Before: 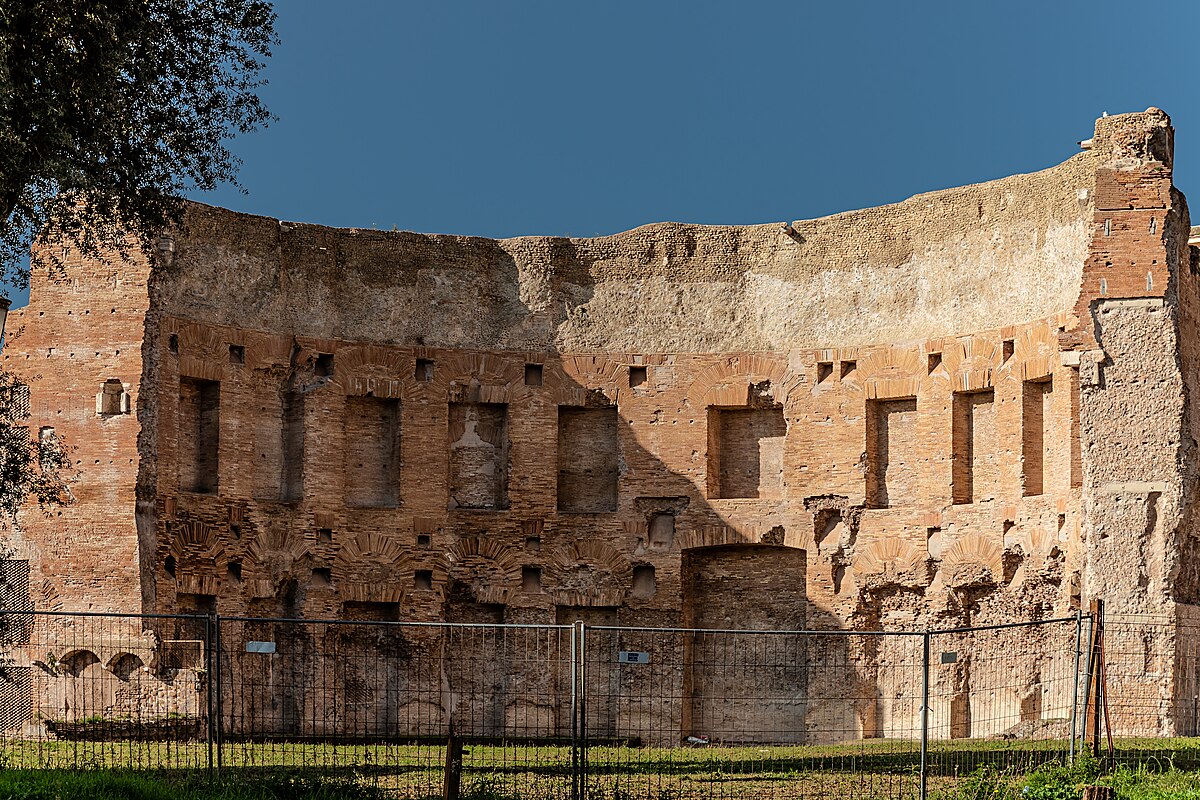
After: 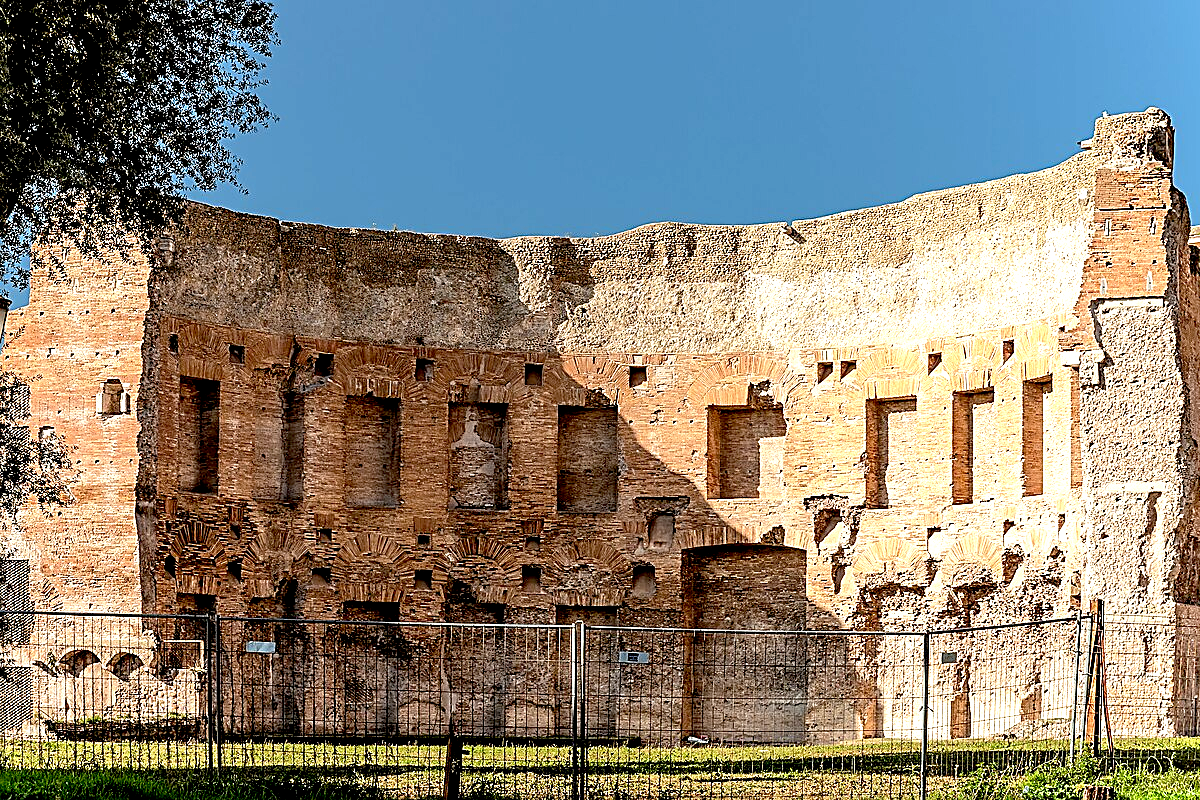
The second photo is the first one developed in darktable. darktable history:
exposure: black level correction 0.011, exposure 1.082 EV, compensate exposure bias true, compensate highlight preservation false
sharpen: on, module defaults
